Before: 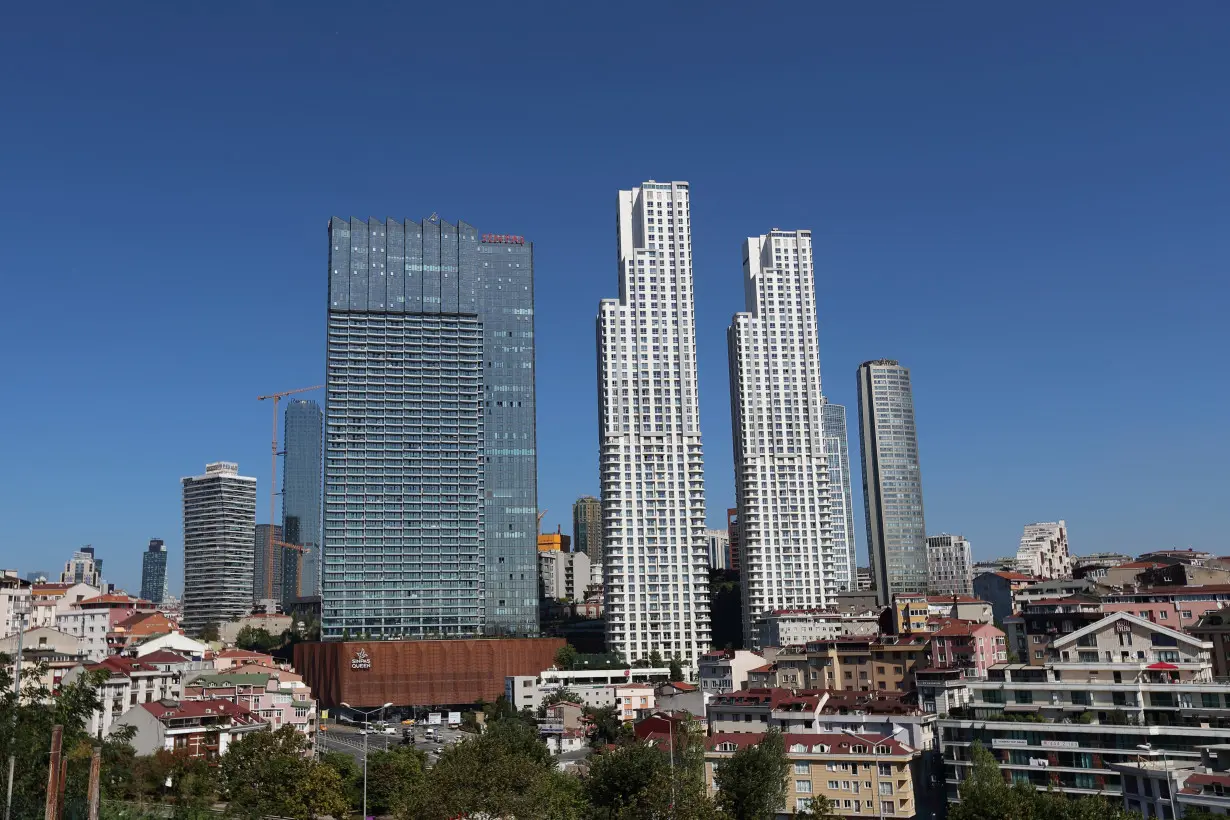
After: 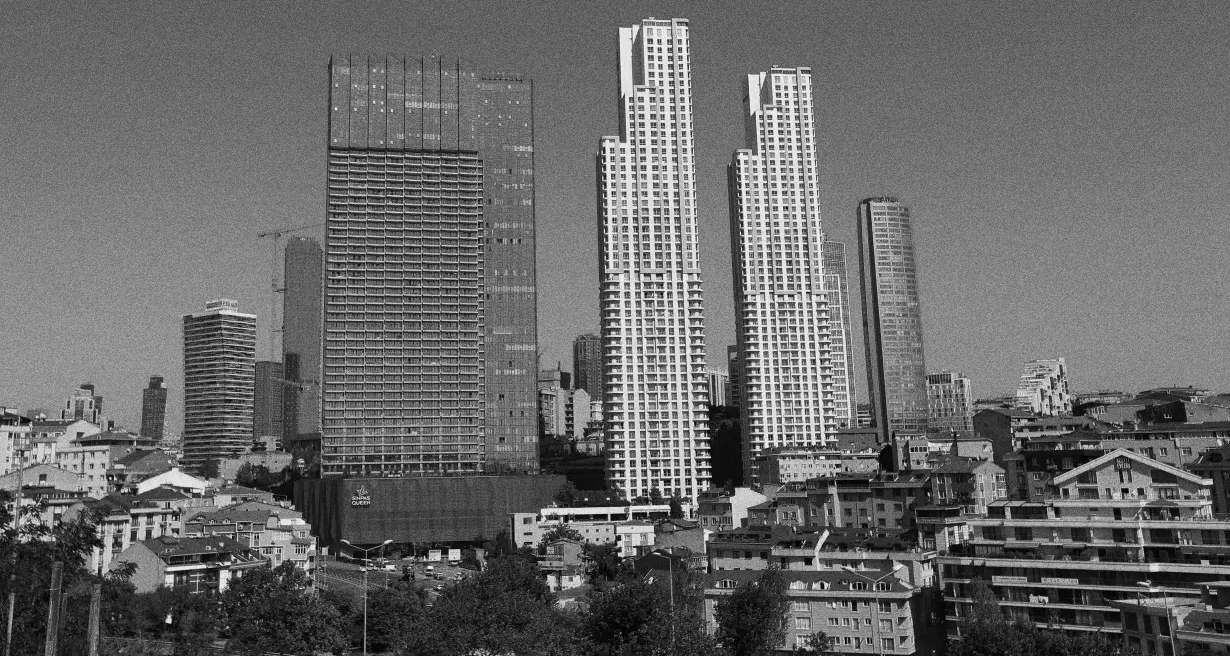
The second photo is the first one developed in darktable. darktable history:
tone equalizer: on, module defaults
crop and rotate: top 19.998%
tone curve: curves: ch0 [(0, 0) (0.003, 0.003) (0.011, 0.015) (0.025, 0.031) (0.044, 0.056) (0.069, 0.083) (0.1, 0.113) (0.136, 0.145) (0.177, 0.184) (0.224, 0.225) (0.277, 0.275) (0.335, 0.327) (0.399, 0.385) (0.468, 0.447) (0.543, 0.528) (0.623, 0.611) (0.709, 0.703) (0.801, 0.802) (0.898, 0.902) (1, 1)], preserve colors none
color calibration: output gray [0.21, 0.42, 0.37, 0], gray › normalize channels true, illuminant same as pipeline (D50), adaptation XYZ, x 0.346, y 0.359, gamut compression 0
grain: coarseness 0.09 ISO, strength 40%
